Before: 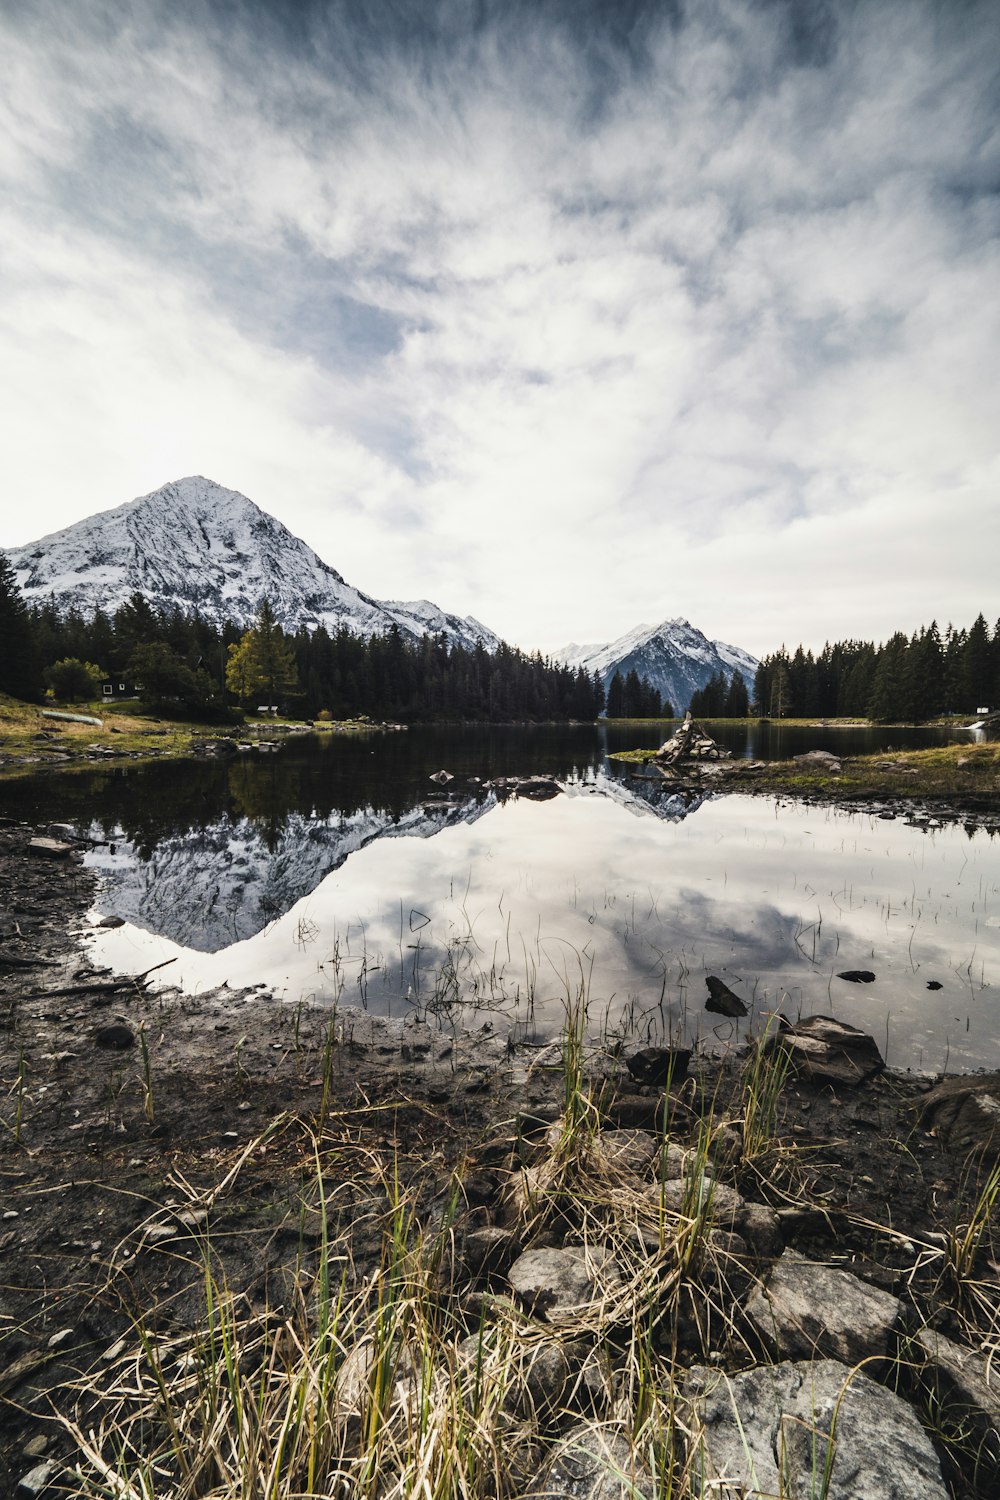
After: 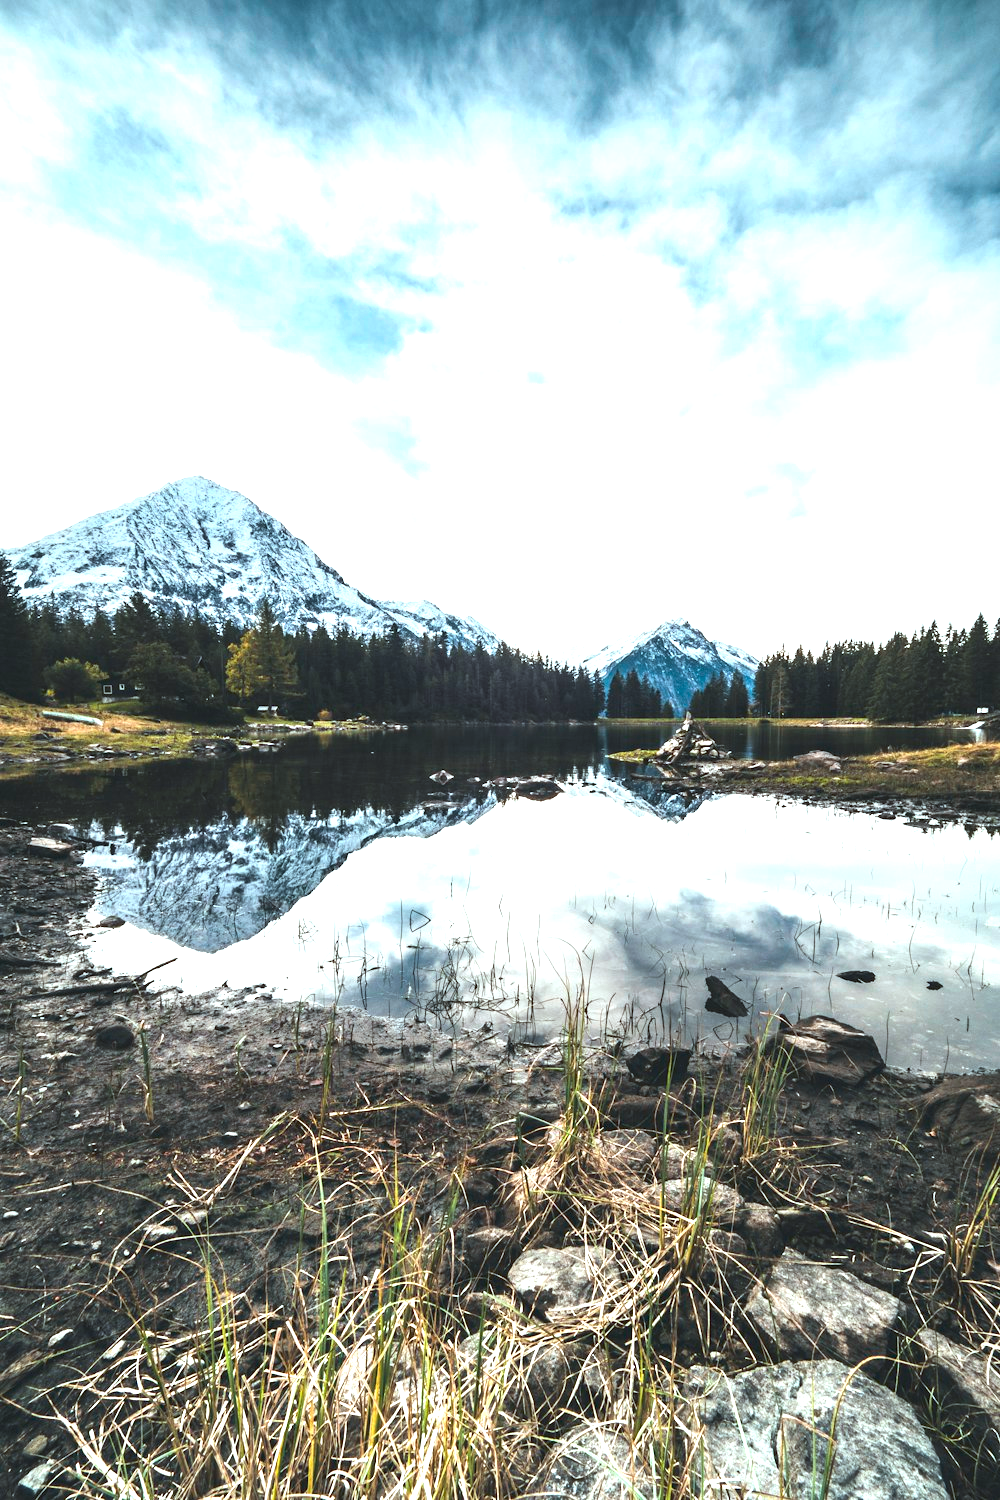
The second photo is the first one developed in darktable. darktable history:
color correction: highlights a* -10.36, highlights b* -10.45
exposure: black level correction 0, exposure 1.2 EV, compensate highlight preservation false
